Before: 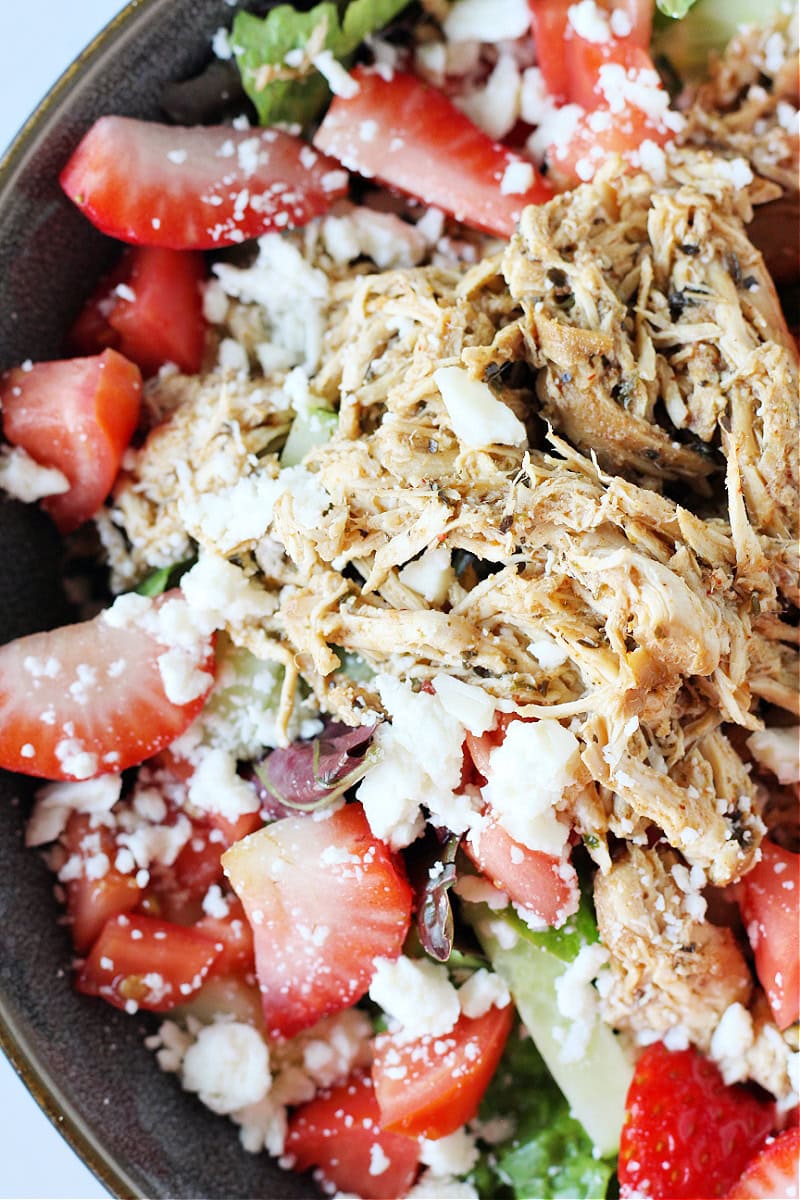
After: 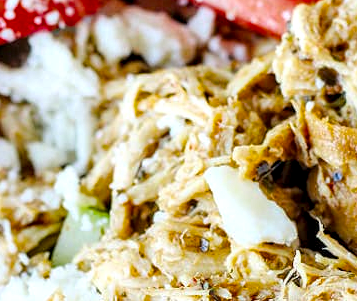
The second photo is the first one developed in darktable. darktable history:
local contrast: highlights 25%, detail 150%
crop: left 28.64%, top 16.832%, right 26.637%, bottom 58.055%
color balance rgb: linear chroma grading › global chroma 15%, perceptual saturation grading › global saturation 30%
